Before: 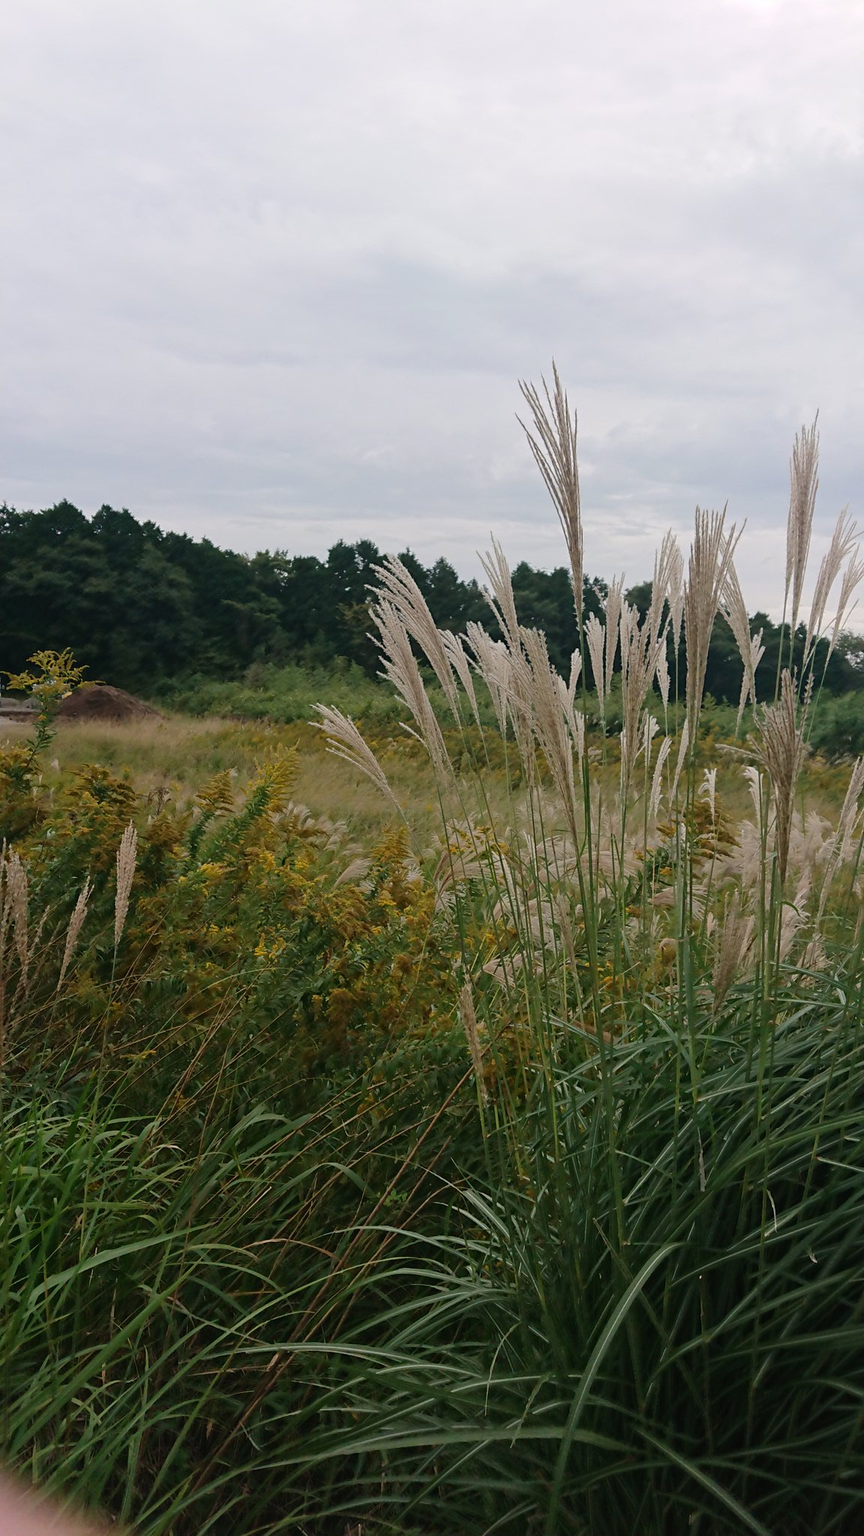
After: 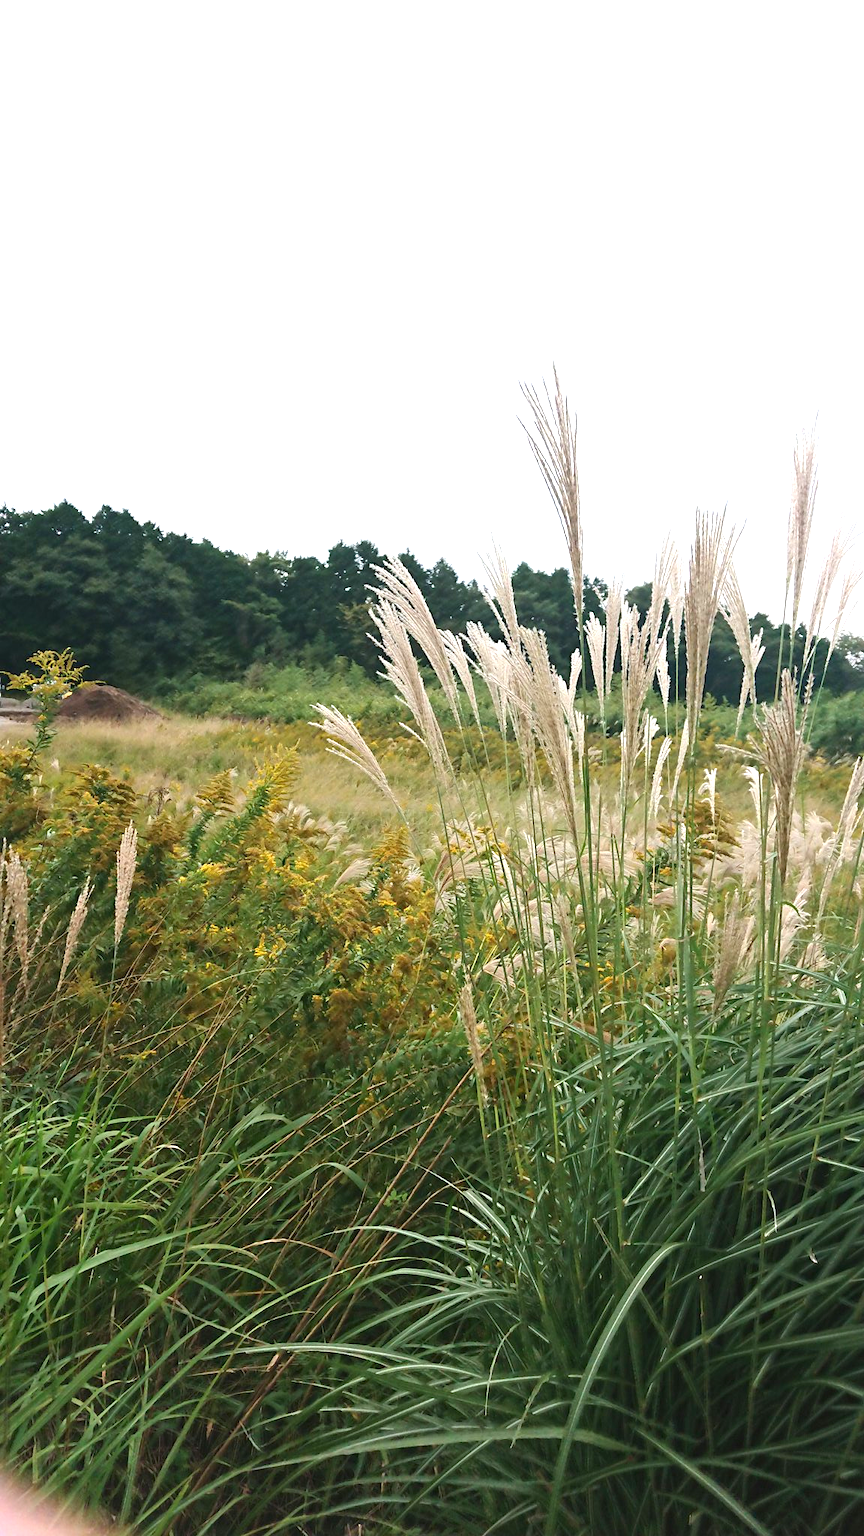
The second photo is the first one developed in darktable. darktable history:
white balance: red 0.982, blue 1.018
exposure: black level correction 0, exposure 1.45 EV, compensate exposure bias true, compensate highlight preservation false
